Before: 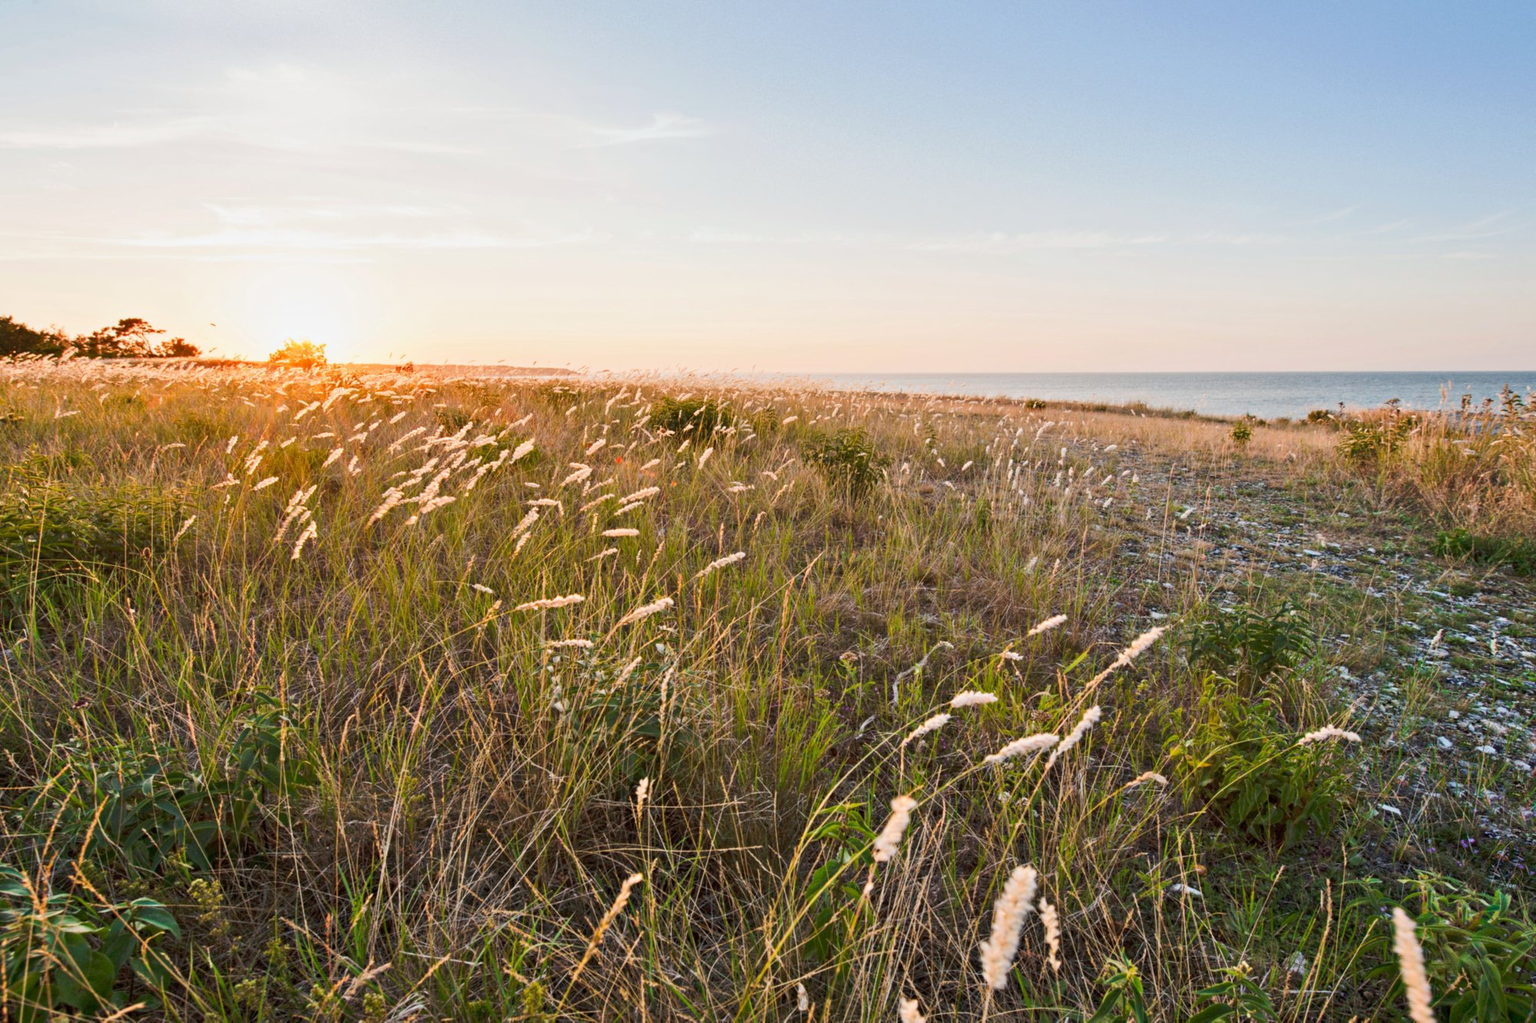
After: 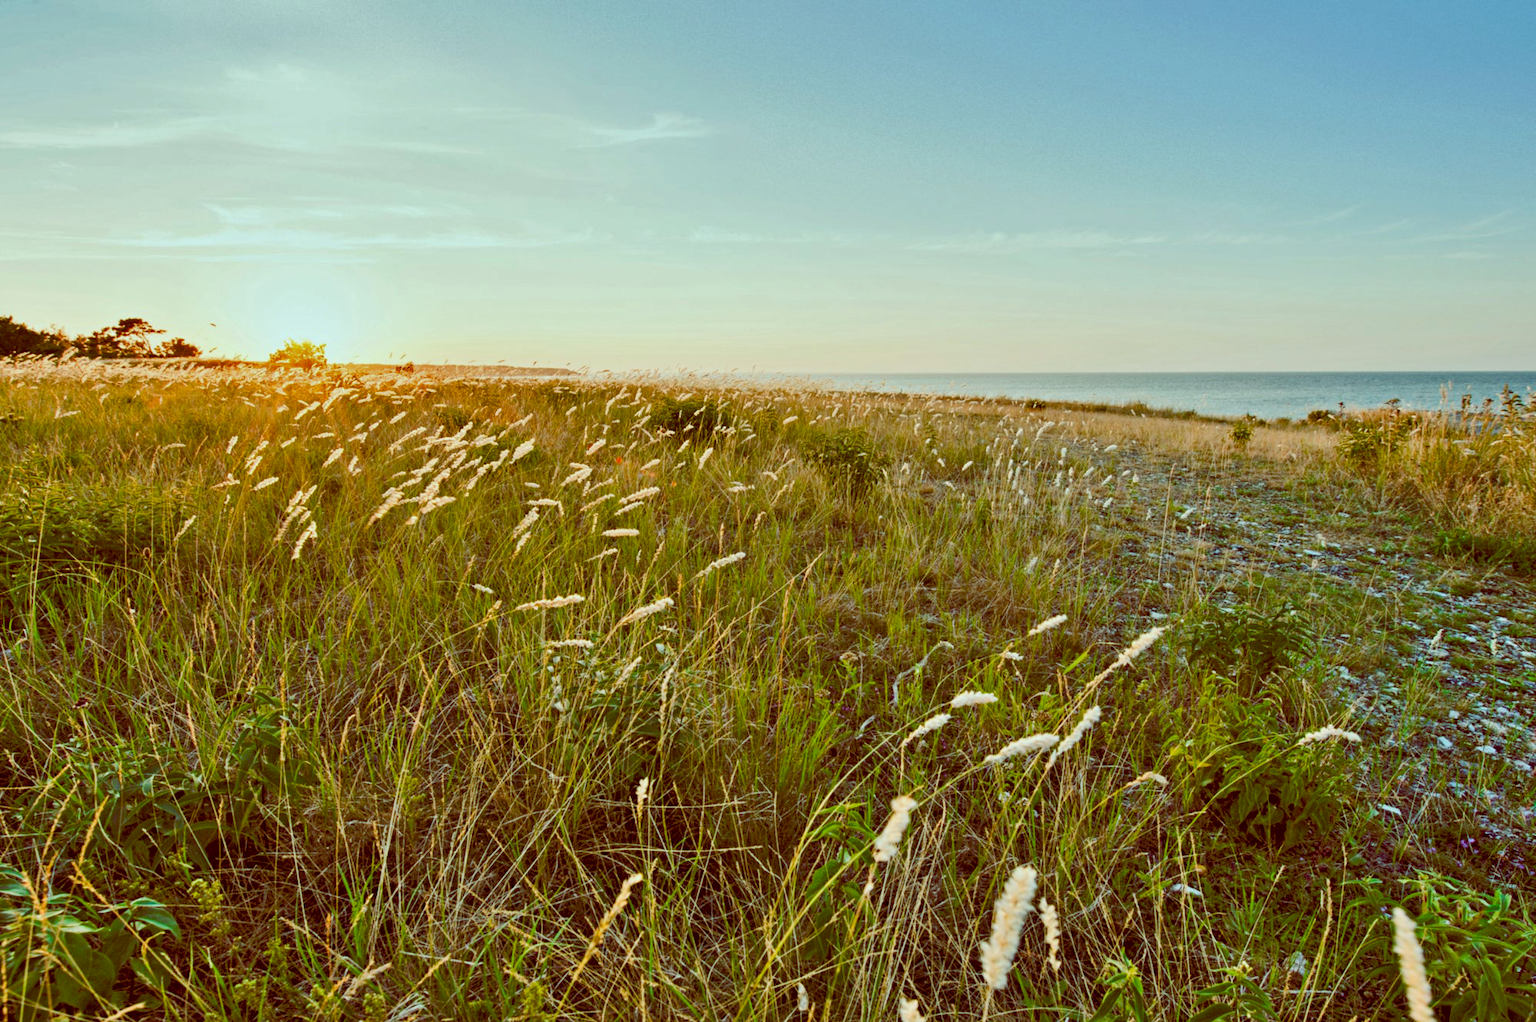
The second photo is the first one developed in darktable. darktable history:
color calibration: illuminant as shot in camera, x 0.358, y 0.373, temperature 4628.91 K
color balance rgb: perceptual saturation grading › global saturation 20%, perceptual saturation grading › highlights -25%, perceptual saturation grading › shadows 25%
shadows and highlights: soften with gaussian
color balance: lift [1, 1.015, 0.987, 0.985], gamma [1, 0.959, 1.042, 0.958], gain [0.927, 0.938, 1.072, 0.928], contrast 1.5%
